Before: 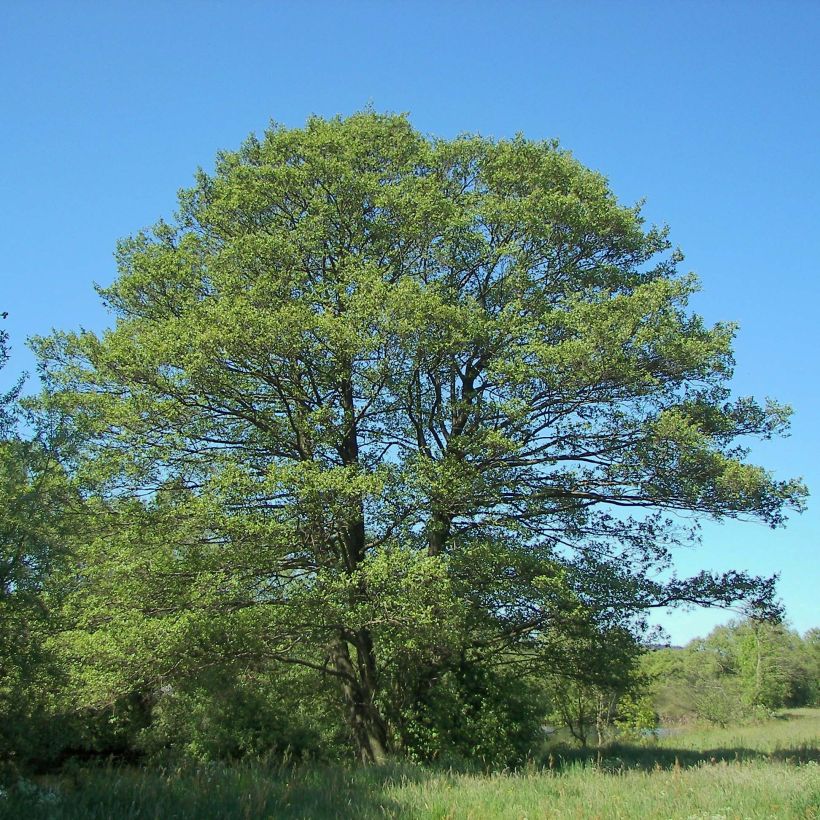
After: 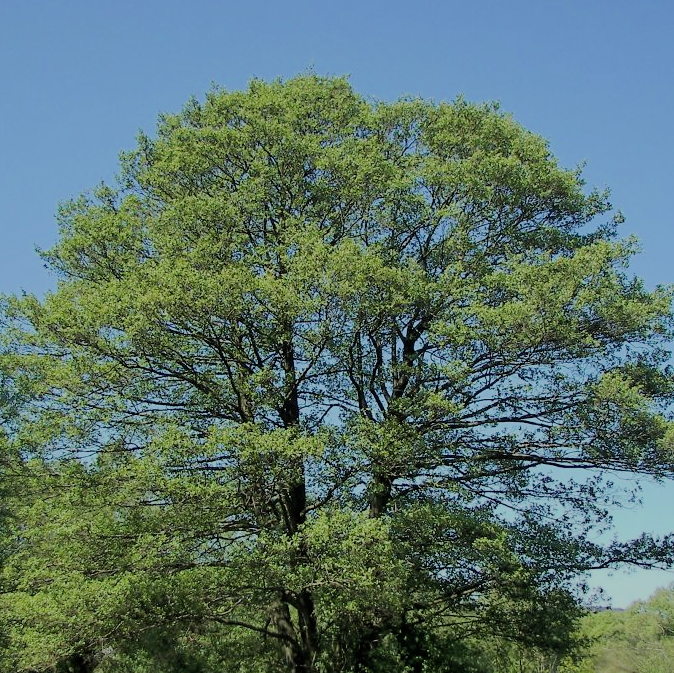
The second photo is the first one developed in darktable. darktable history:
crop and rotate: left 7.238%, top 4.7%, right 10.544%, bottom 13.14%
filmic rgb: black relative exposure -6.21 EV, white relative exposure 6.95 EV, threshold 3.05 EV, structure ↔ texture 99.72%, hardness 2.23, enable highlight reconstruction true
